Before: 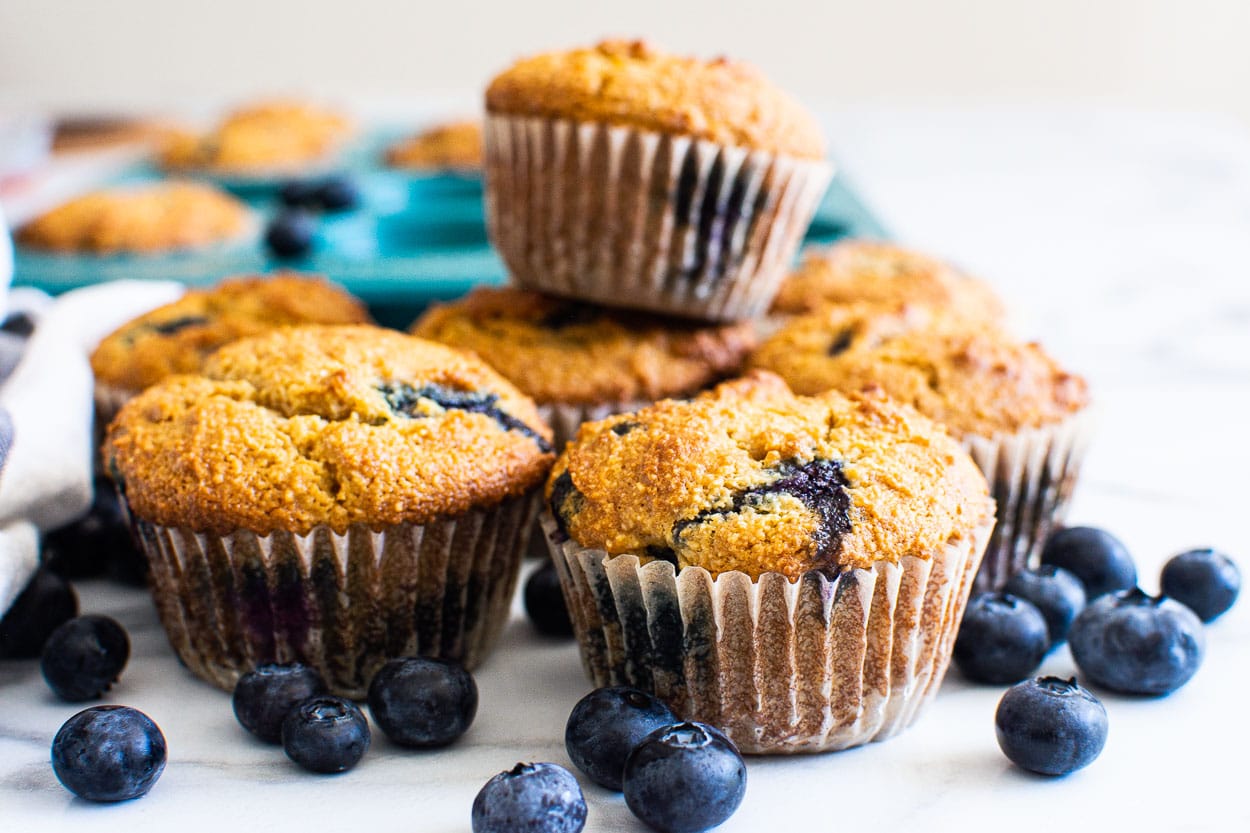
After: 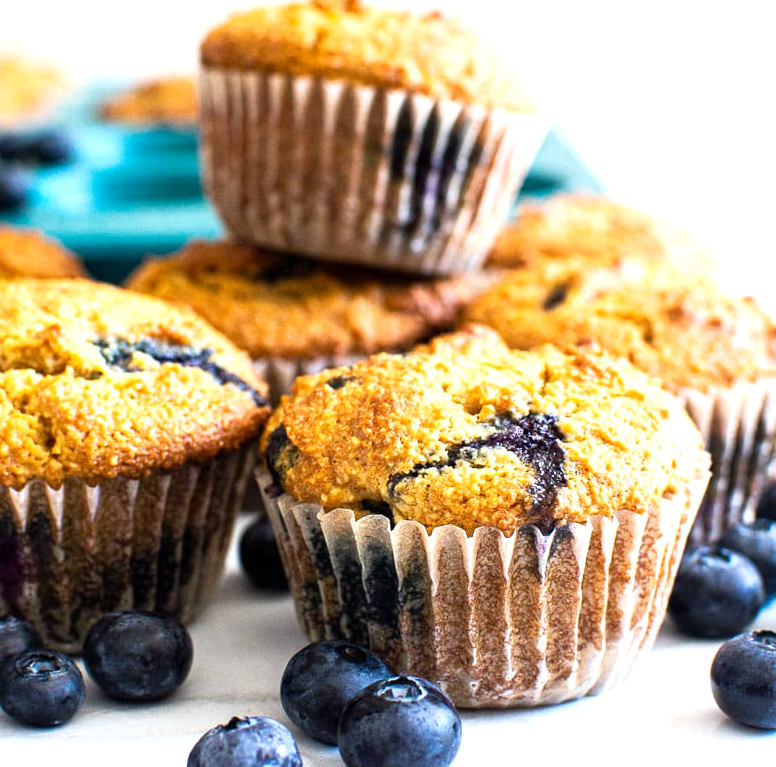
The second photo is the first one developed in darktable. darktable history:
exposure: black level correction 0.001, exposure 0.498 EV, compensate highlight preservation false
crop and rotate: left 22.876%, top 5.632%, right 14.986%, bottom 2.271%
